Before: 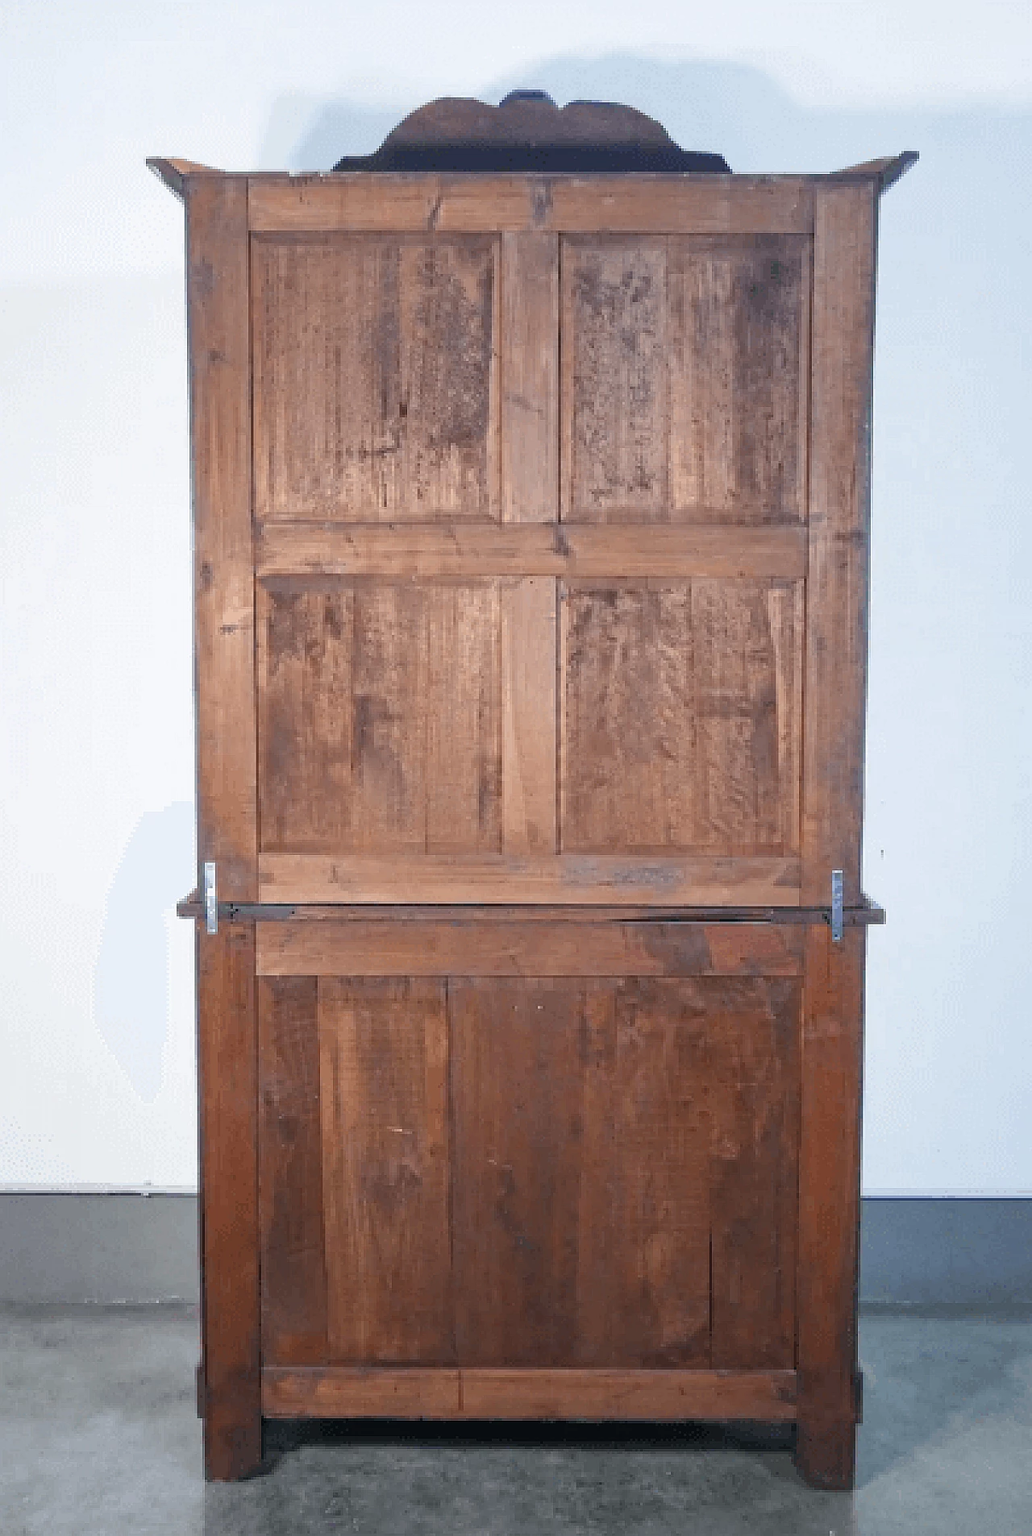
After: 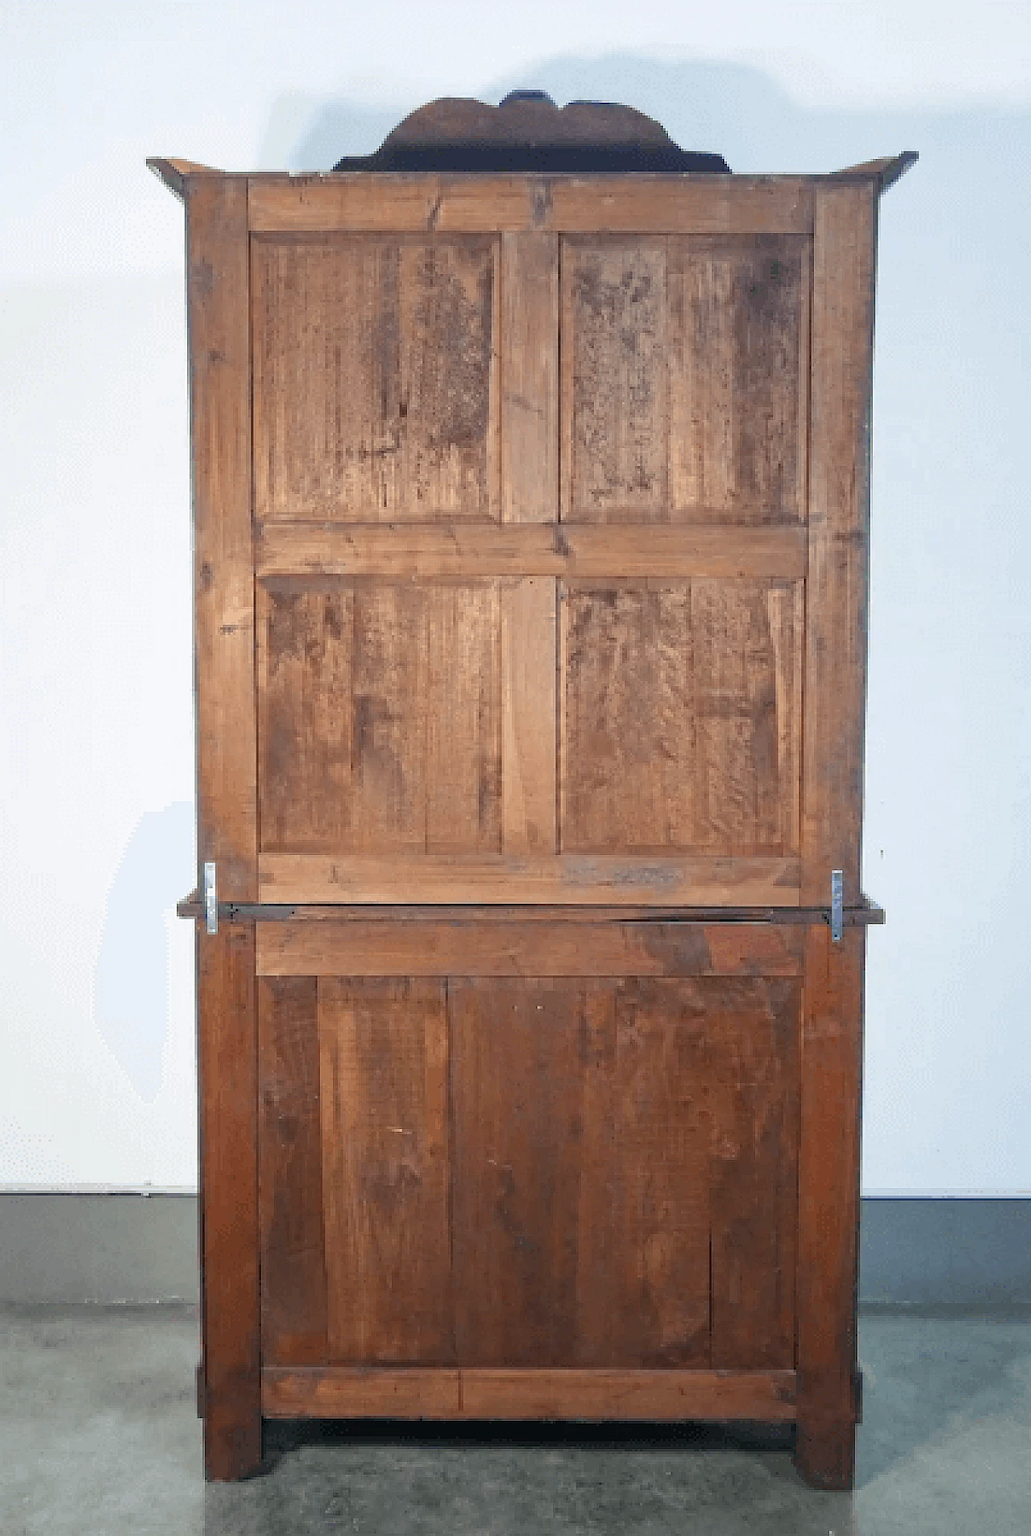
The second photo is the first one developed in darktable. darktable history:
contrast brightness saturation: contrast 0.04, saturation 0.07
rgb curve: curves: ch2 [(0, 0) (0.567, 0.512) (1, 1)], mode RGB, independent channels
